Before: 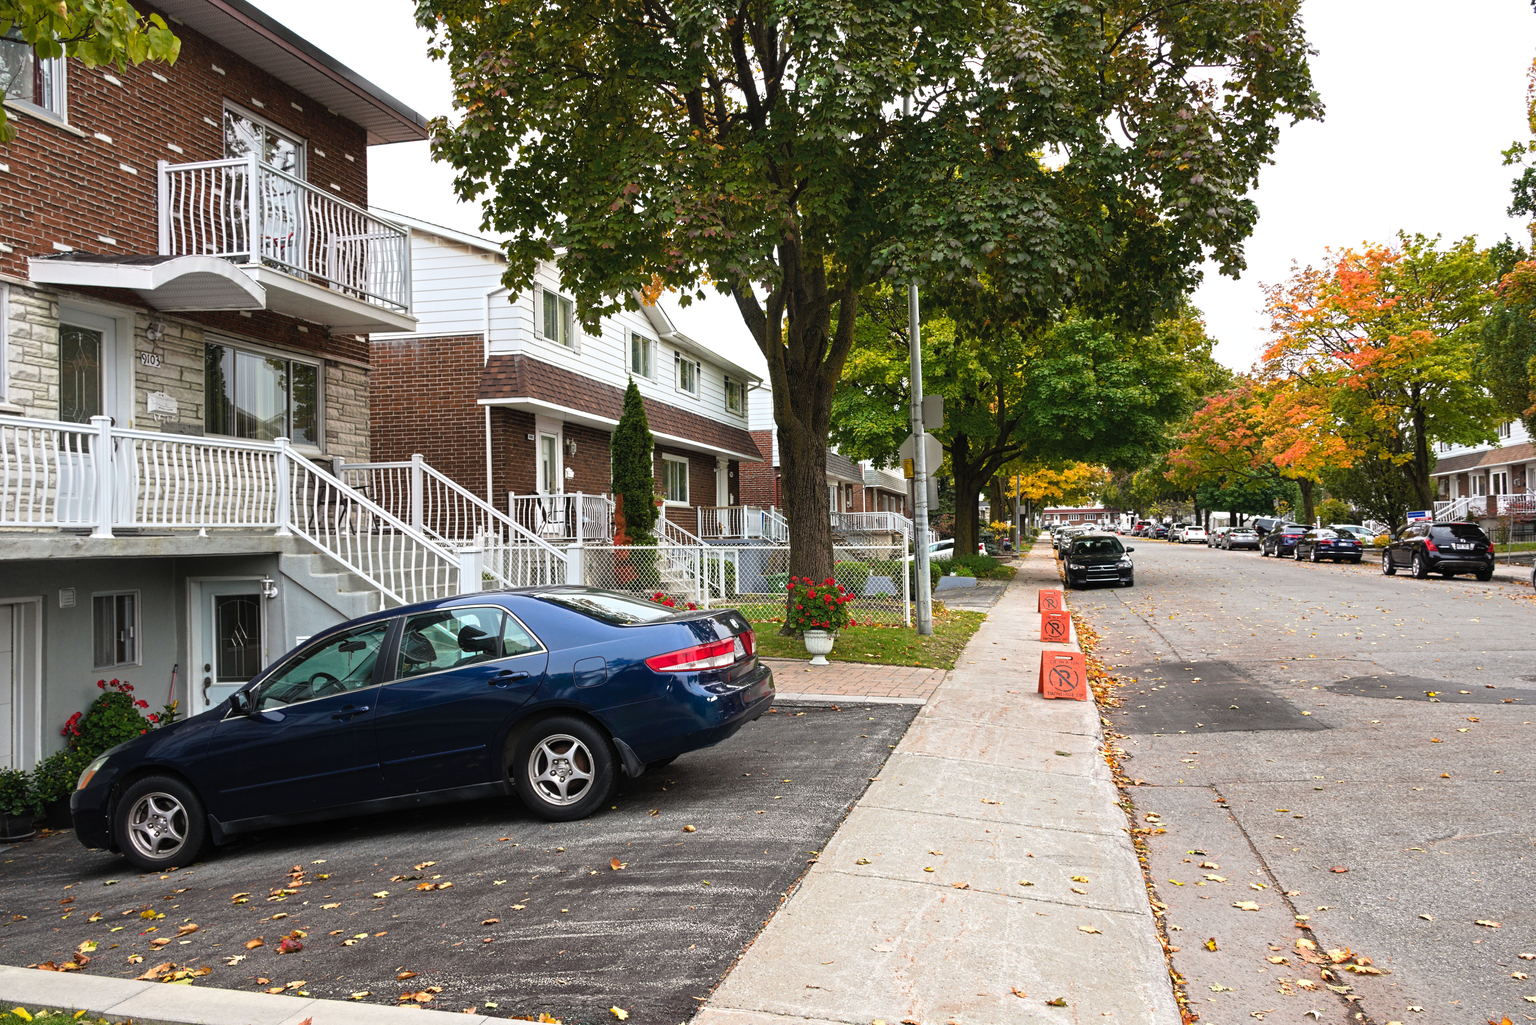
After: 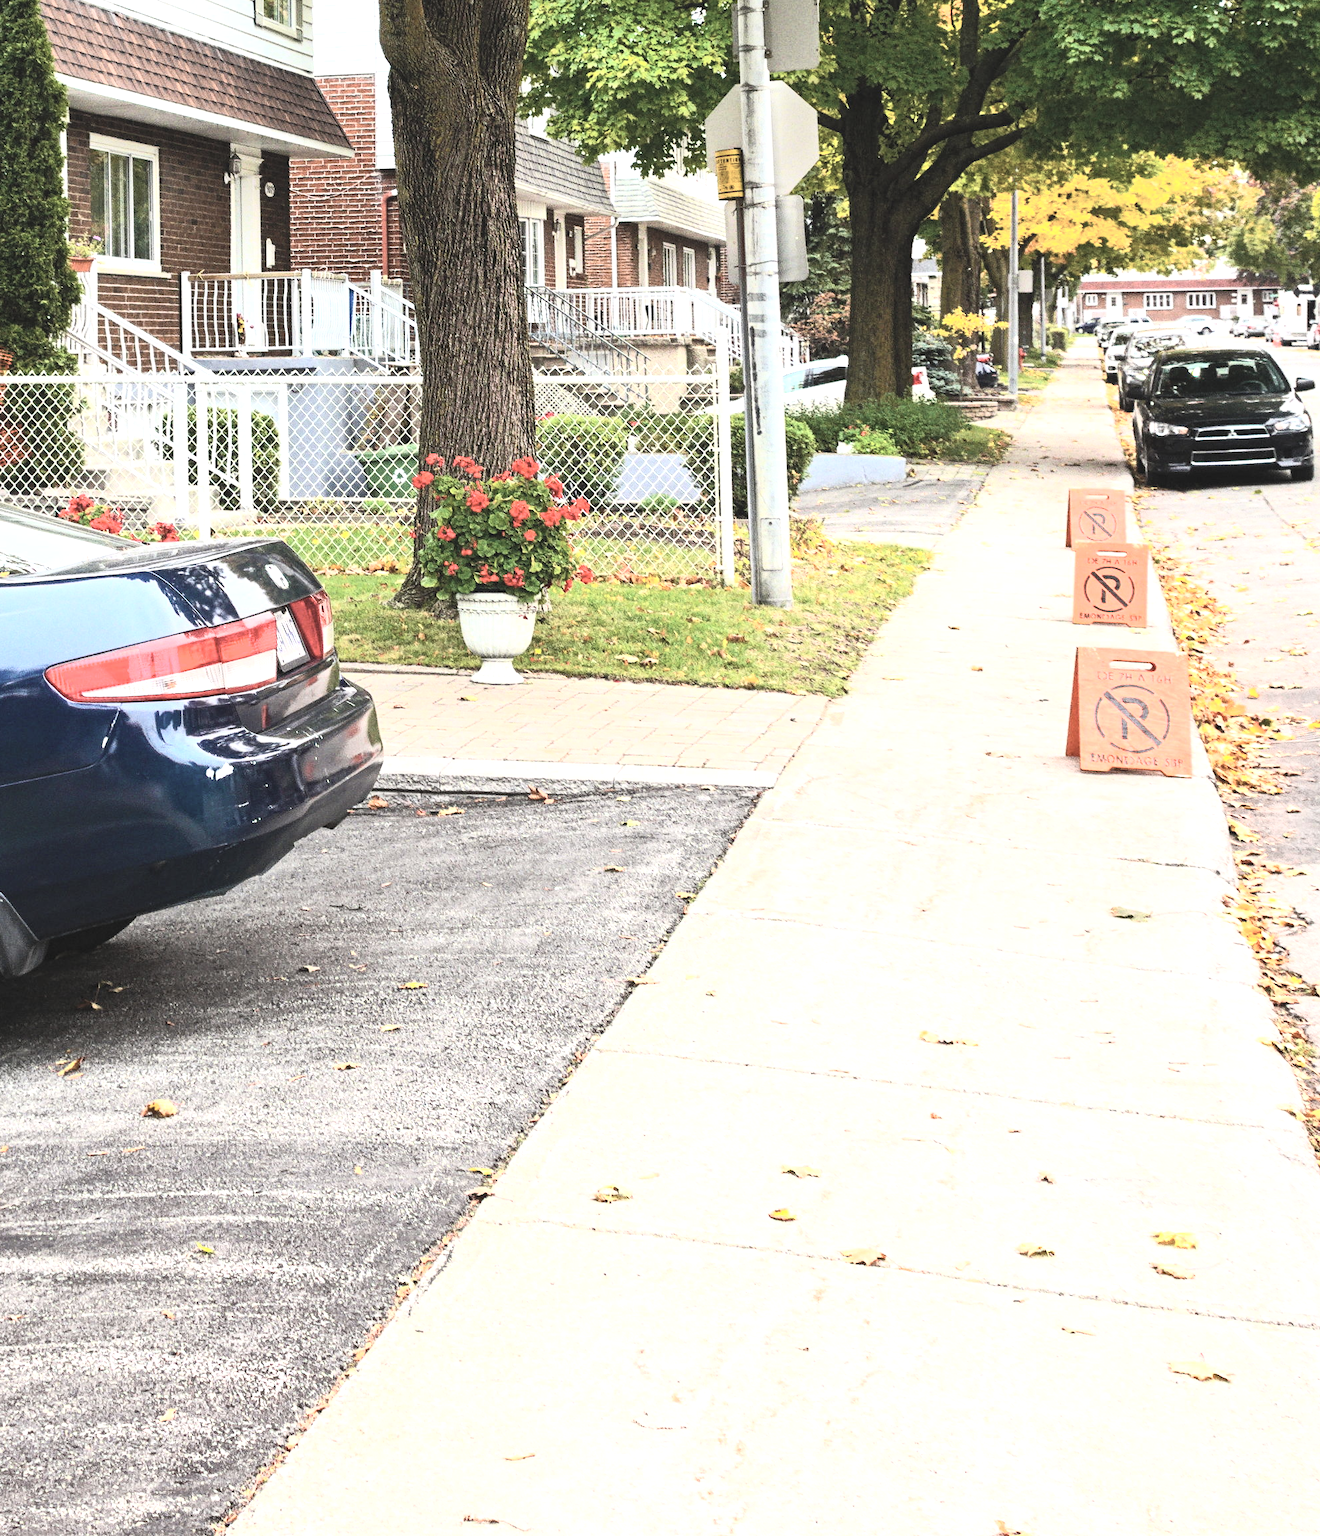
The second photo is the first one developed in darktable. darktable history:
crop: left 40.878%, top 39.176%, right 25.993%, bottom 3.081%
exposure: black level correction -0.002, exposure 0.54 EV, compensate highlight preservation false
levels: levels [0.026, 0.507, 0.987]
contrast brightness saturation: contrast 0.43, brightness 0.56, saturation -0.19
